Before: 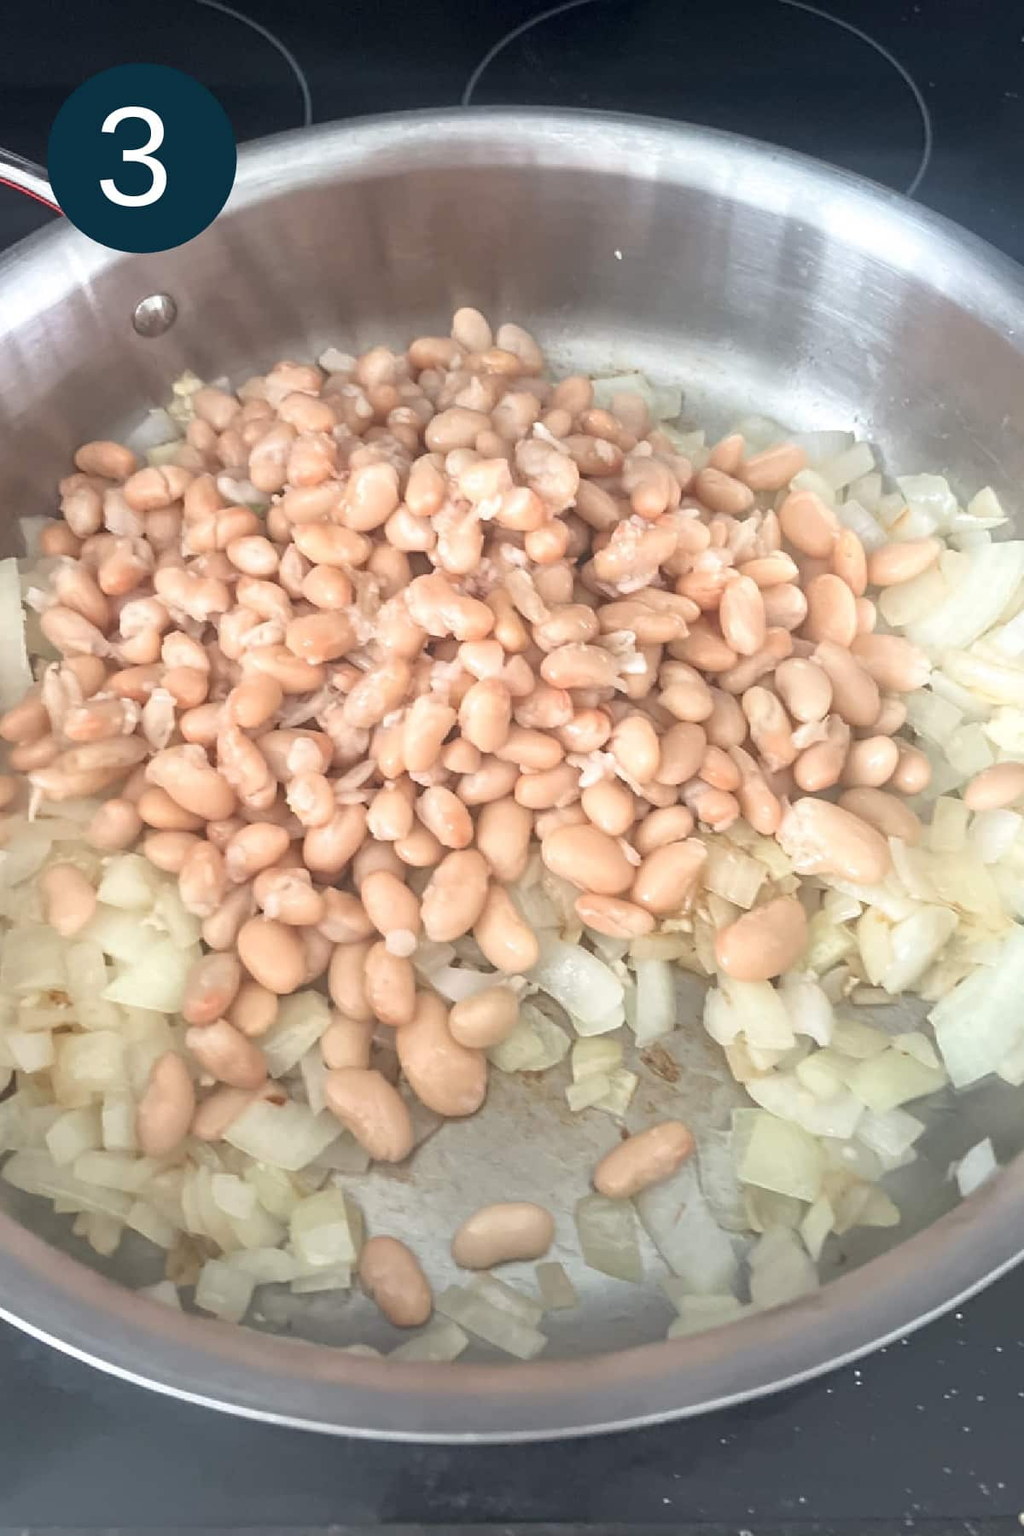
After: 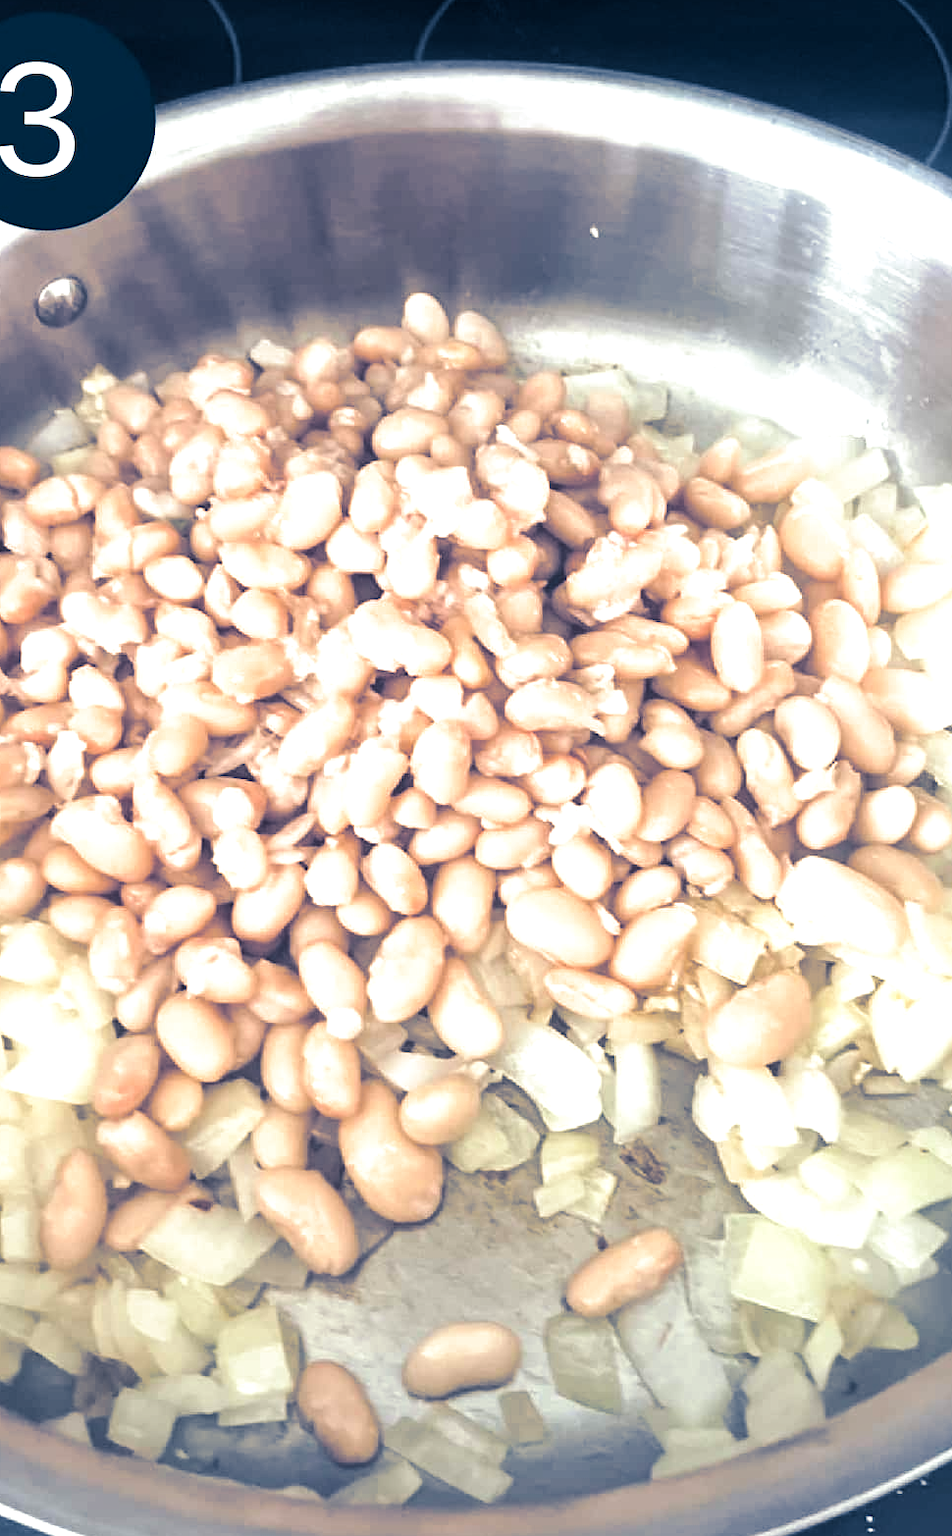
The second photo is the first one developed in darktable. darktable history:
crop: left 9.929%, top 3.475%, right 9.188%, bottom 9.529%
tone equalizer: -8 EV -0.75 EV, -7 EV -0.7 EV, -6 EV -0.6 EV, -5 EV -0.4 EV, -3 EV 0.4 EV, -2 EV 0.6 EV, -1 EV 0.7 EV, +0 EV 0.75 EV, edges refinement/feathering 500, mask exposure compensation -1.57 EV, preserve details no
split-toning: shadows › hue 226.8°, shadows › saturation 0.84
shadows and highlights: shadows 25, highlights -25
